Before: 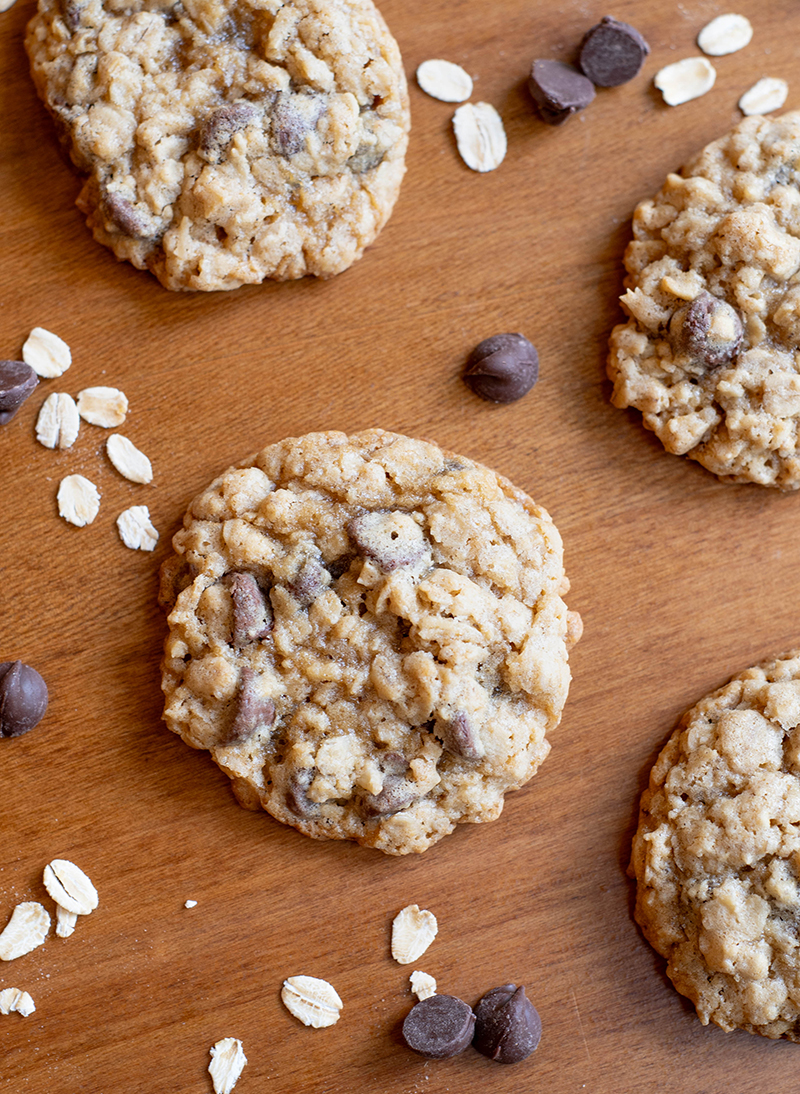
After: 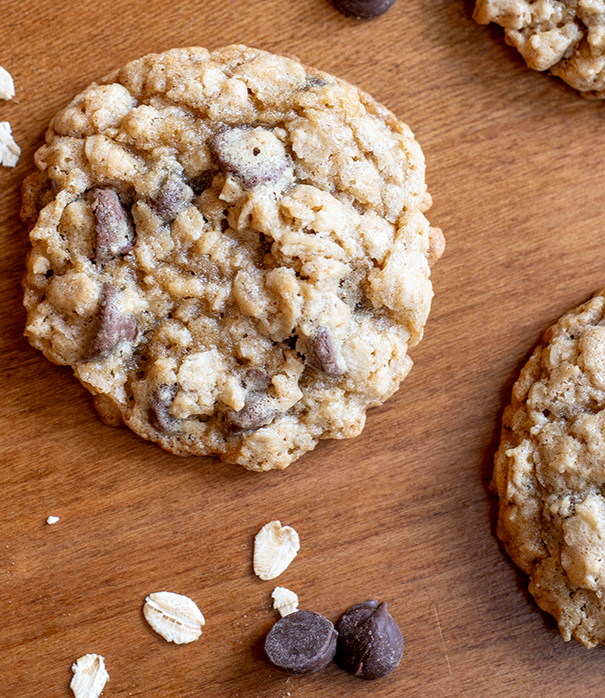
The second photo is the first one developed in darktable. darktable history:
crop and rotate: left 17.299%, top 35.115%, right 7.015%, bottom 1.024%
local contrast: on, module defaults
